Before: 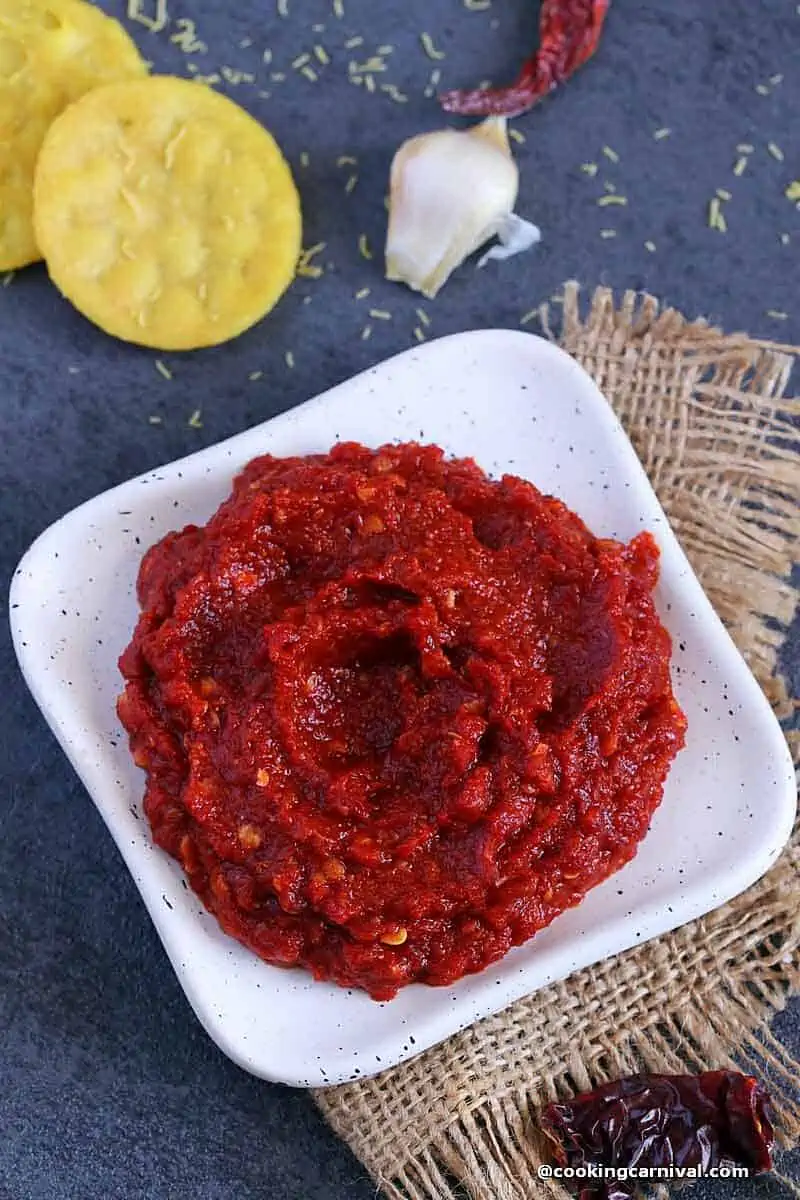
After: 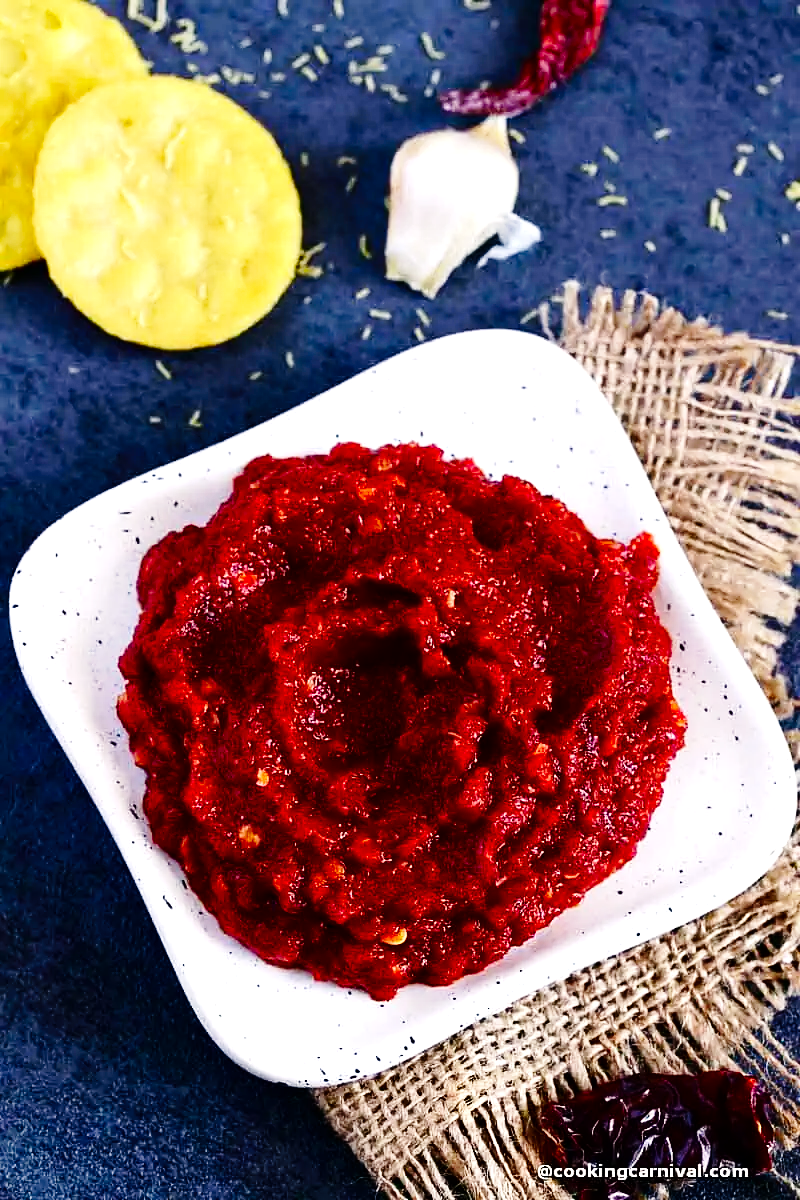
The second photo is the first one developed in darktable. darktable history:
color correction: highlights a* 0.816, highlights b* 2.78, saturation 1.1
tone equalizer: -8 EV -0.75 EV, -7 EV -0.7 EV, -6 EV -0.6 EV, -5 EV -0.4 EV, -3 EV 0.4 EV, -2 EV 0.6 EV, -1 EV 0.7 EV, +0 EV 0.75 EV, edges refinement/feathering 500, mask exposure compensation -1.57 EV, preserve details no
base curve: curves: ch0 [(0, 0) (0.036, 0.025) (0.121, 0.166) (0.206, 0.329) (0.605, 0.79) (1, 1)], preserve colors none
contrast brightness saturation: brightness -0.2, saturation 0.08
